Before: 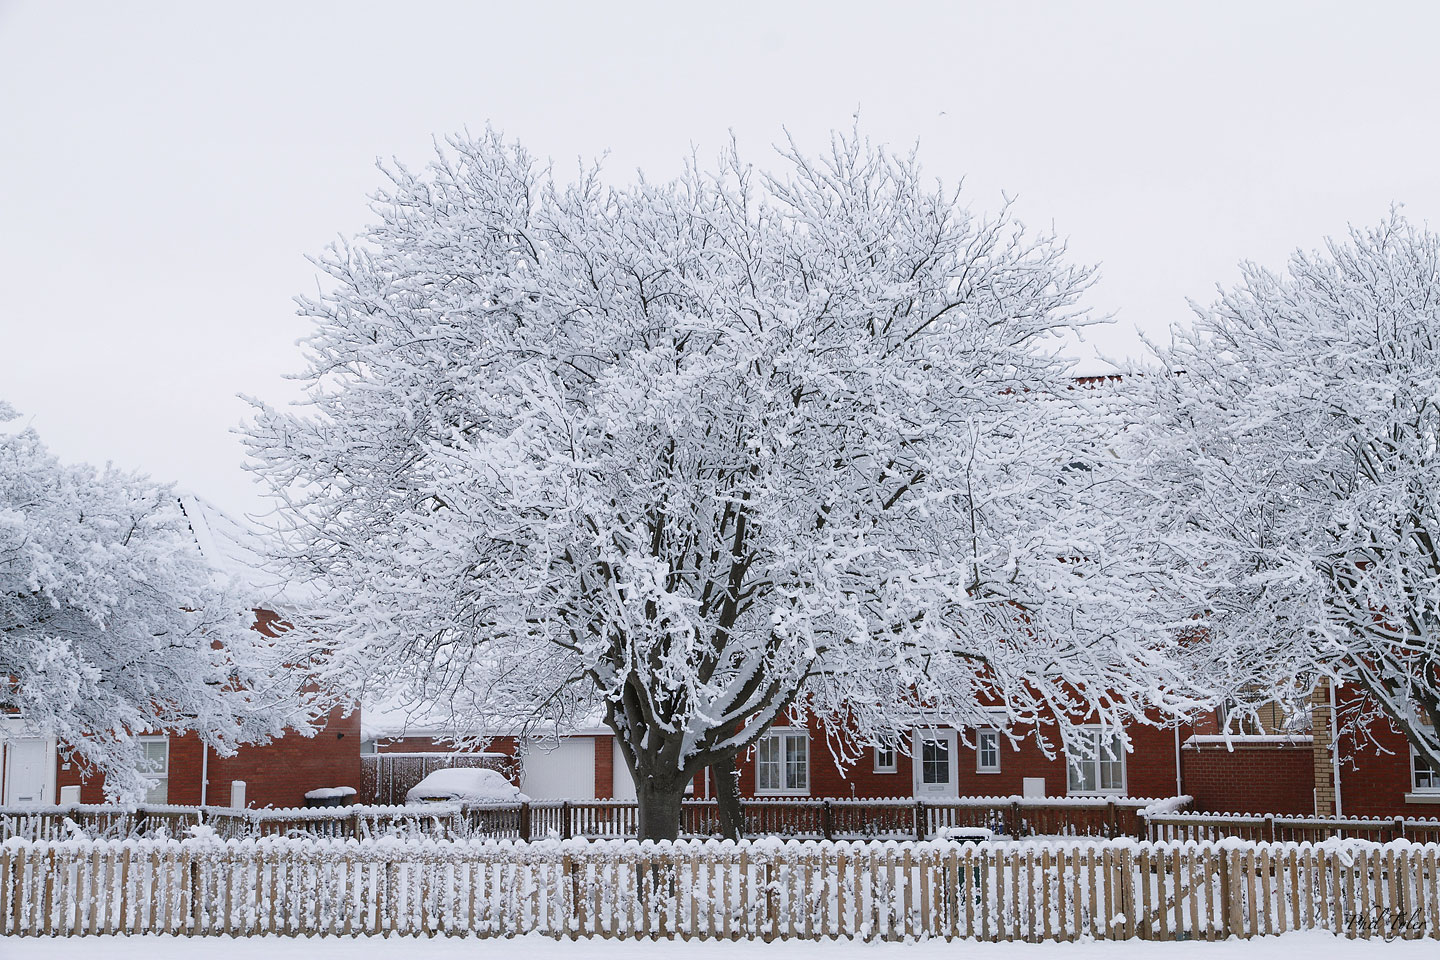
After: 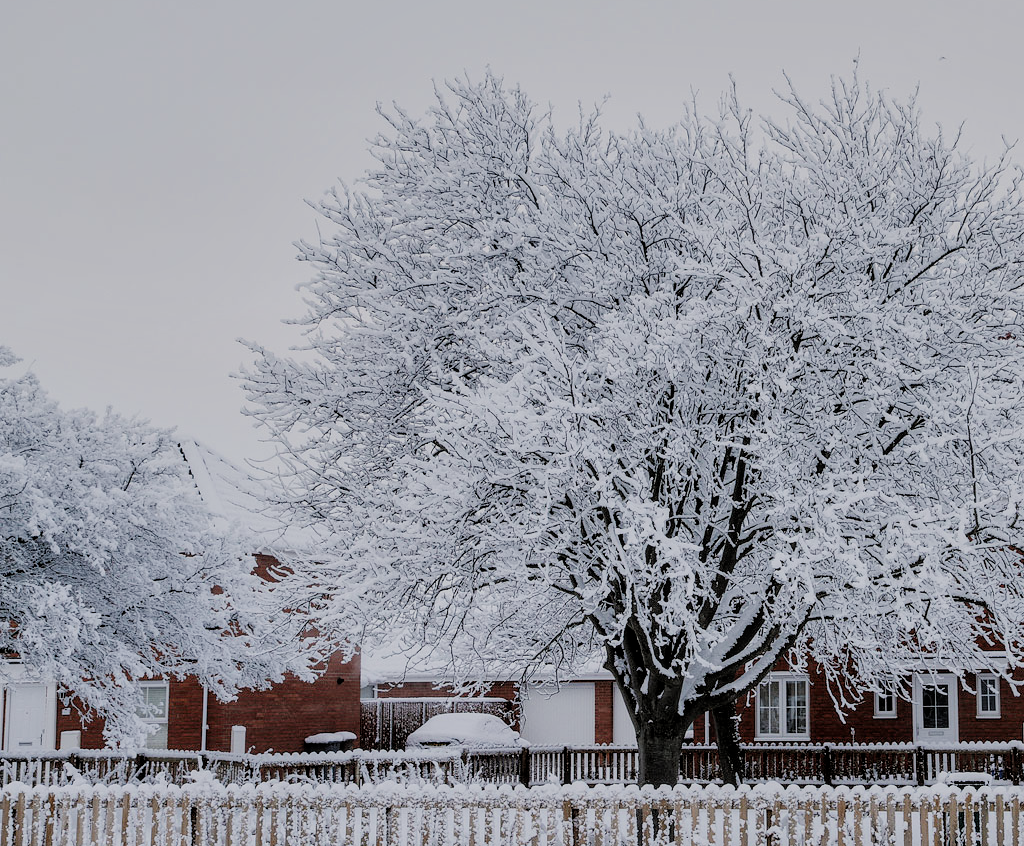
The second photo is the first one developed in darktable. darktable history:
filmic rgb: black relative exposure -4.14 EV, white relative exposure 5.1 EV, hardness 2.11, contrast 1.165
crop: top 5.803%, right 27.864%, bottom 5.804%
local contrast: on, module defaults
shadows and highlights: soften with gaussian
